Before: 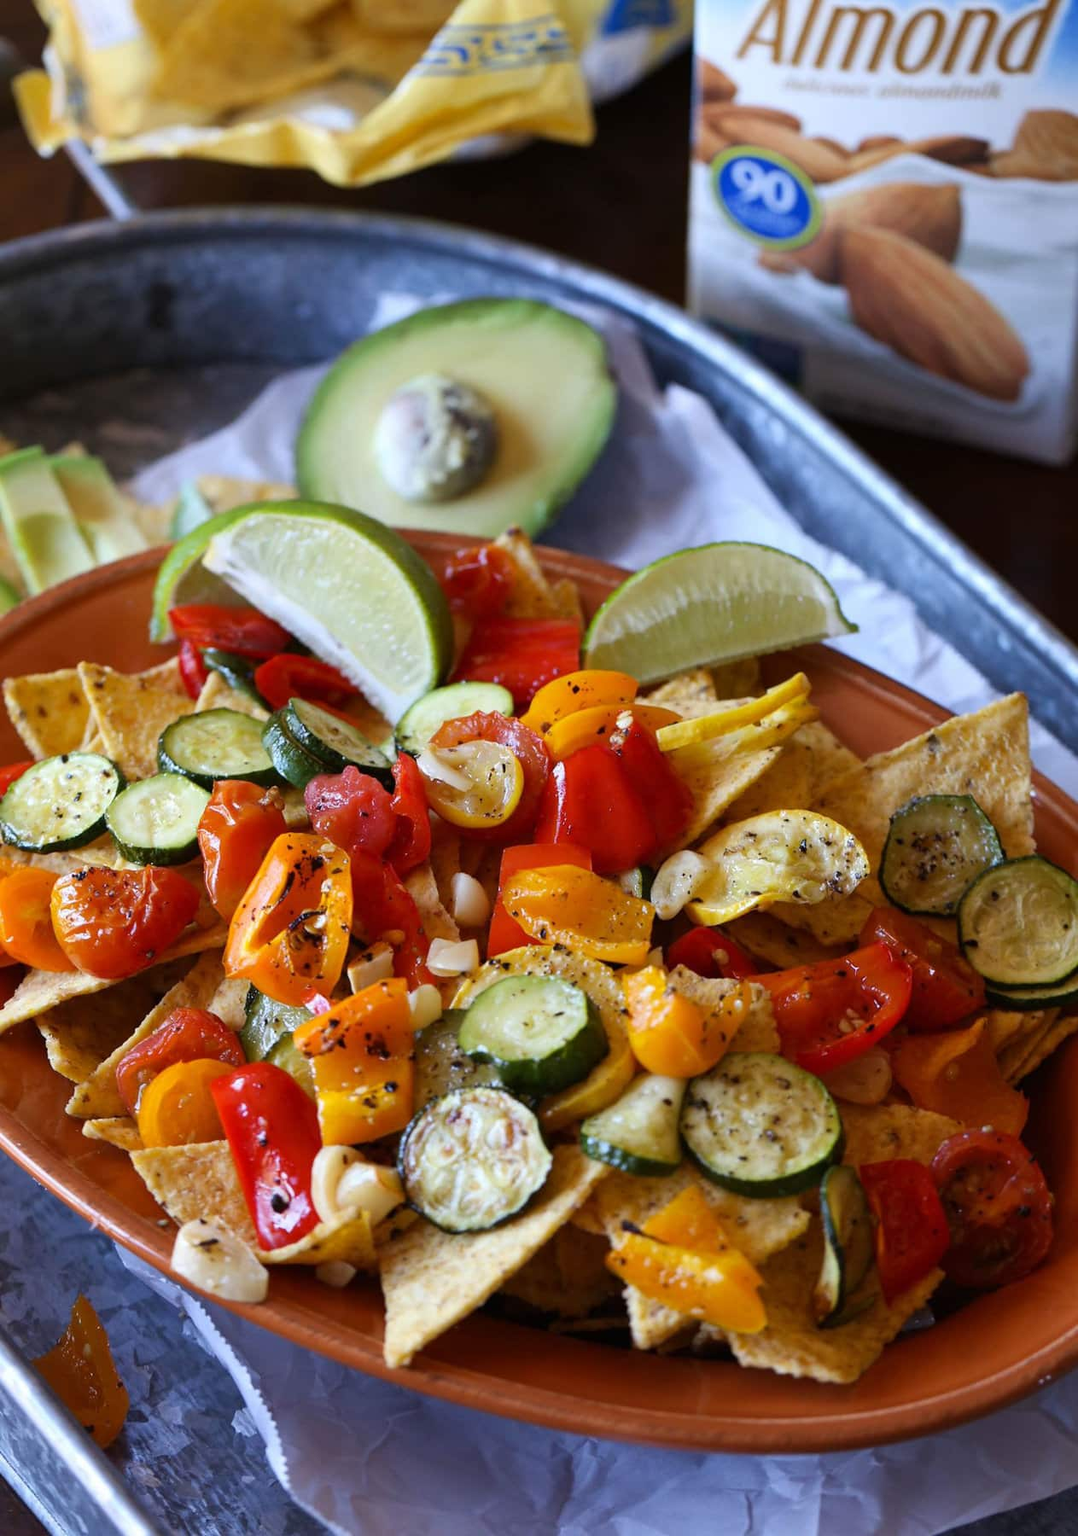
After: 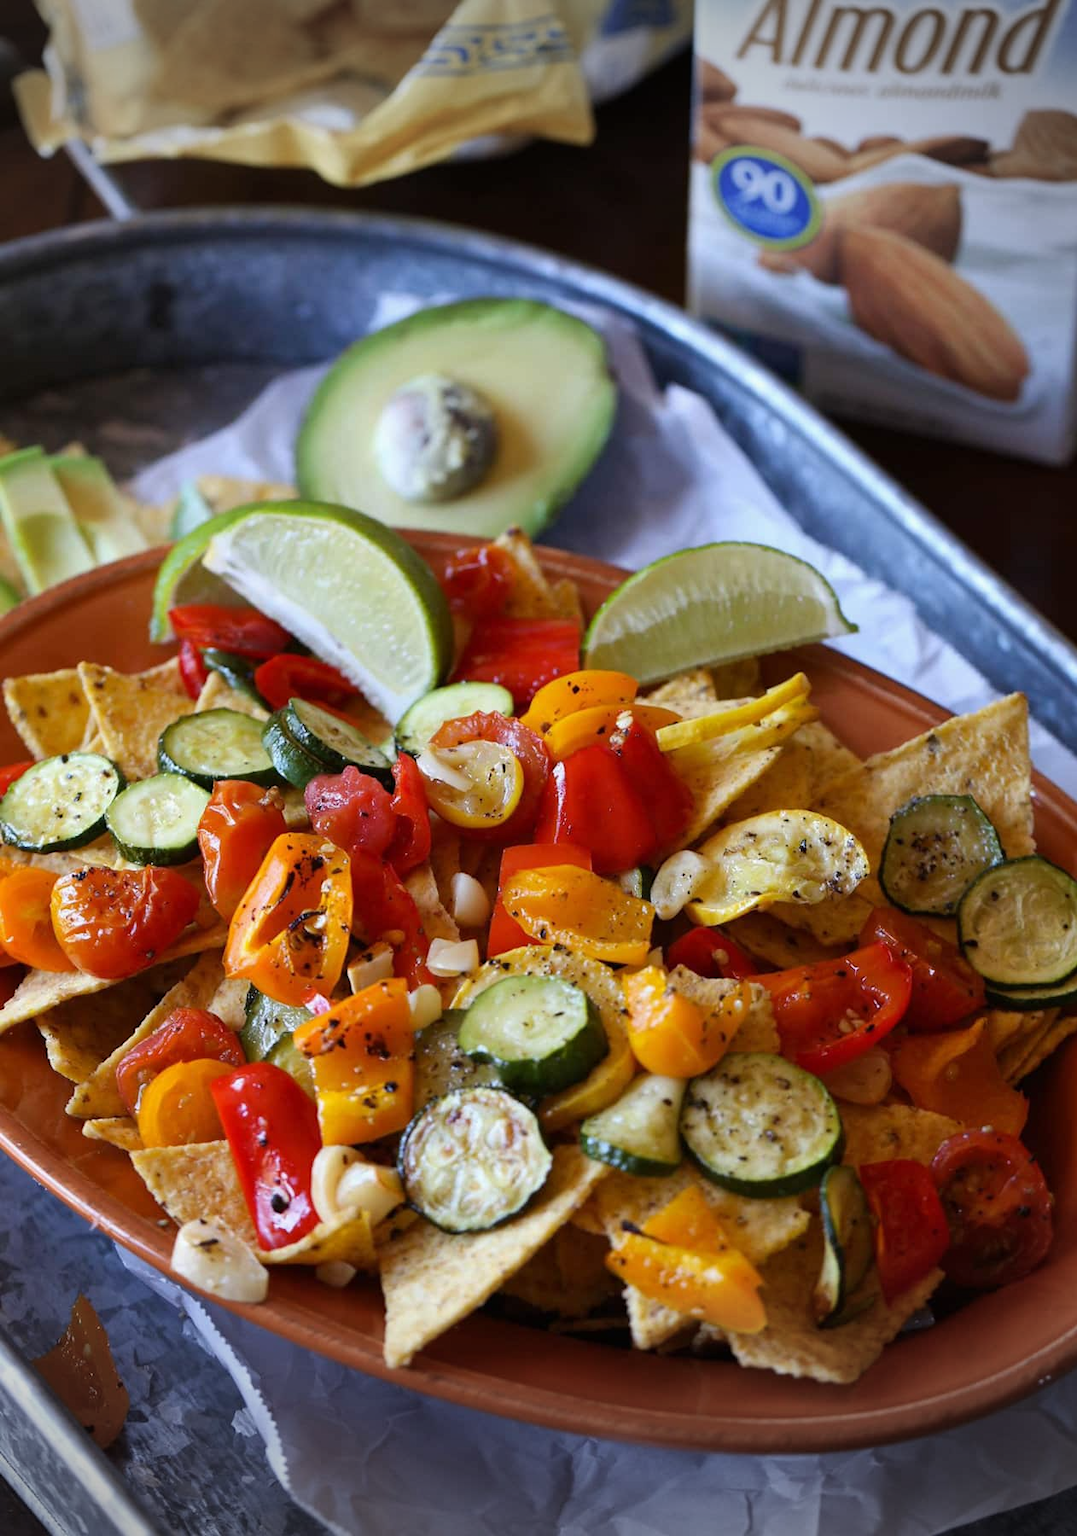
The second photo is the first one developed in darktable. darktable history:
vignetting: fall-off start 99.67%, center (-0.011, 0), width/height ratio 1.311
exposure: exposure -0.045 EV, compensate exposure bias true, compensate highlight preservation false
